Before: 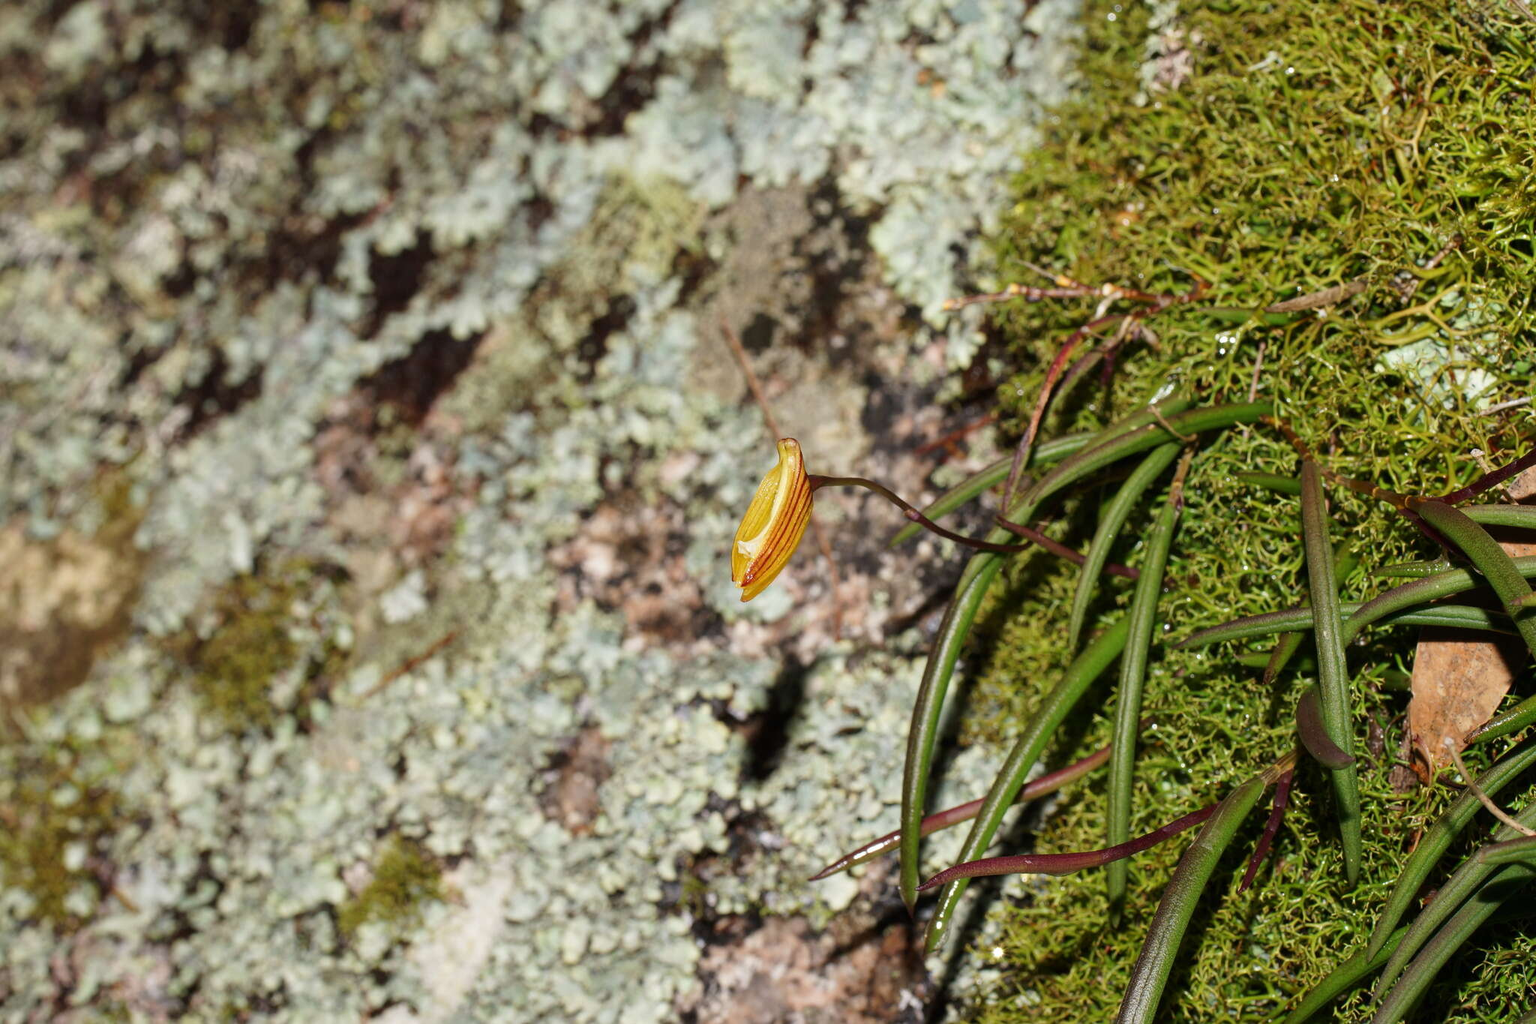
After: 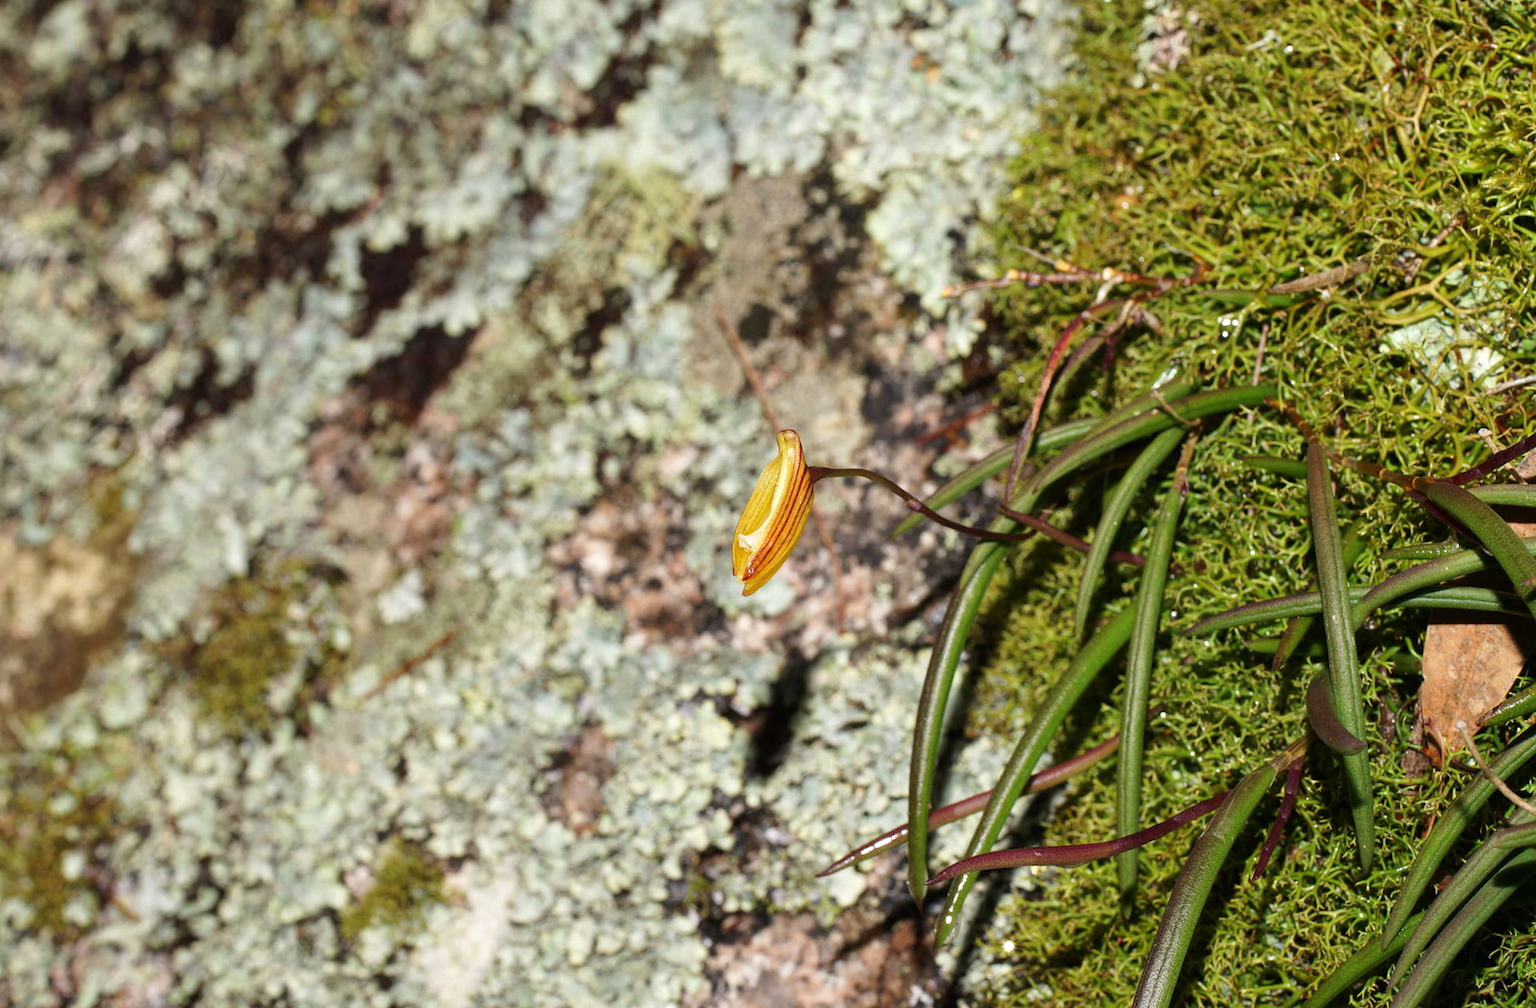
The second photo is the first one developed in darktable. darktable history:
exposure: exposure 0.197 EV, compensate highlight preservation false
rotate and perspective: rotation -1°, crop left 0.011, crop right 0.989, crop top 0.025, crop bottom 0.975
